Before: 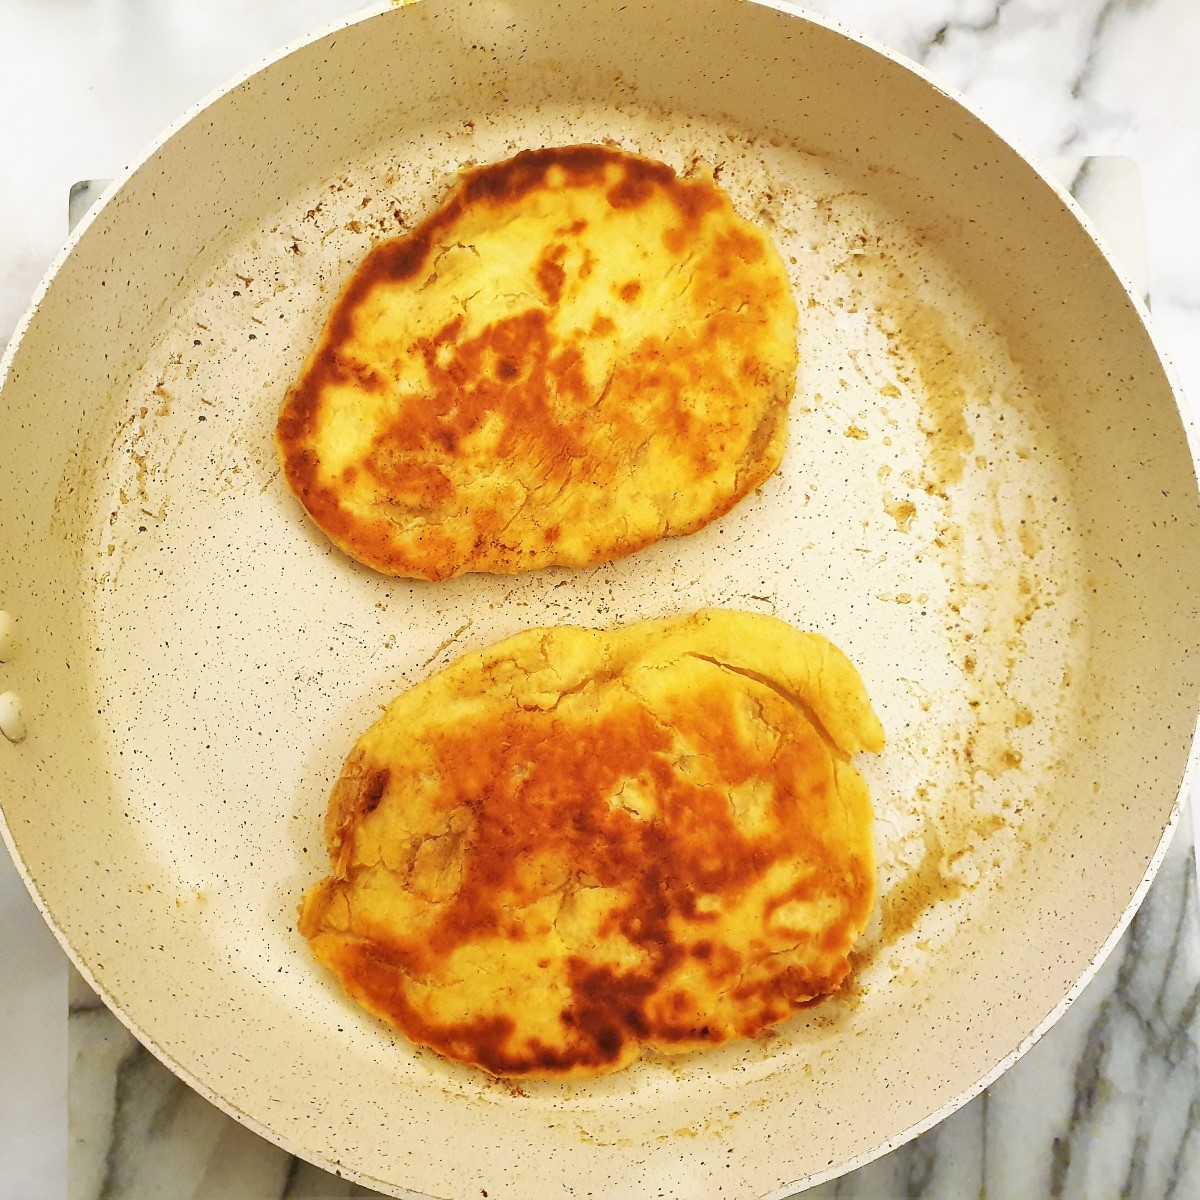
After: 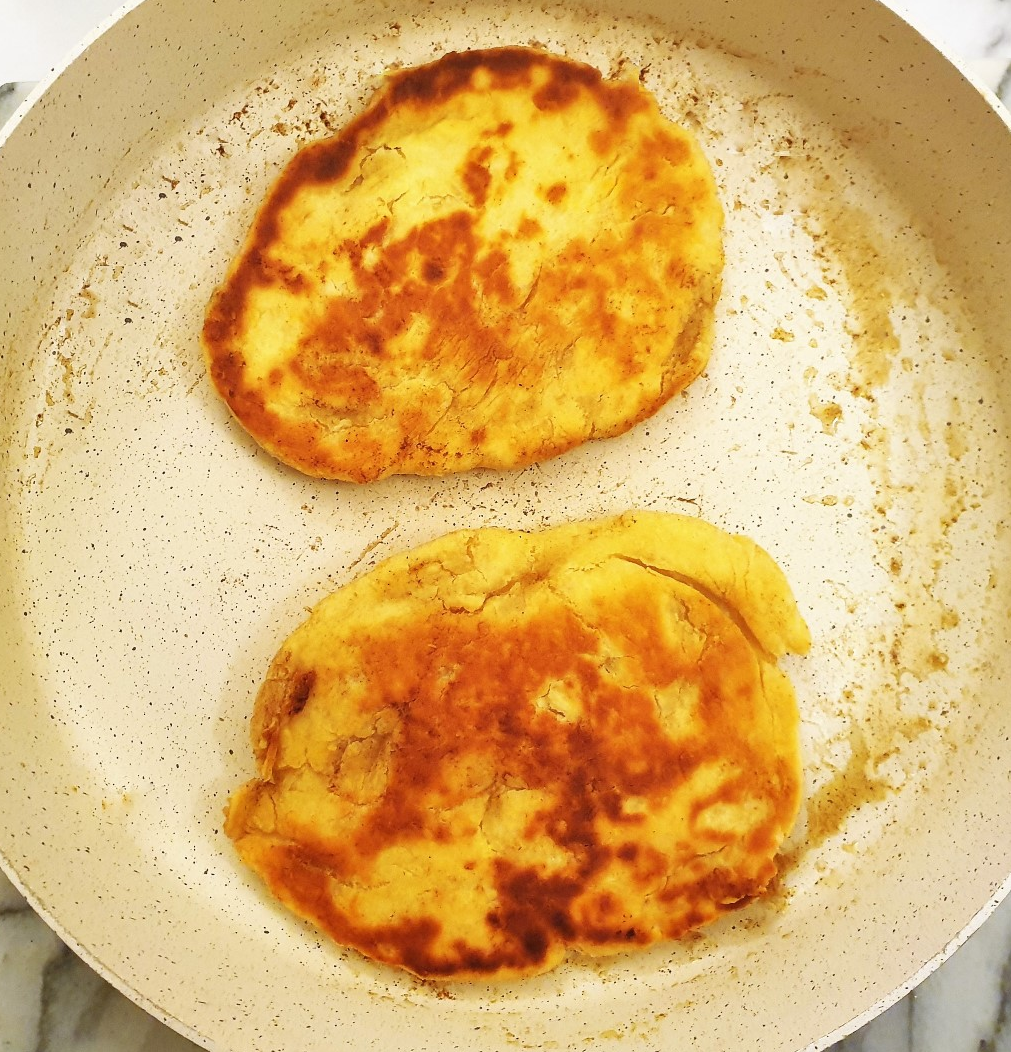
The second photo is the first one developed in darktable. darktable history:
crop: left 6.201%, top 8.241%, right 9.526%, bottom 4.074%
